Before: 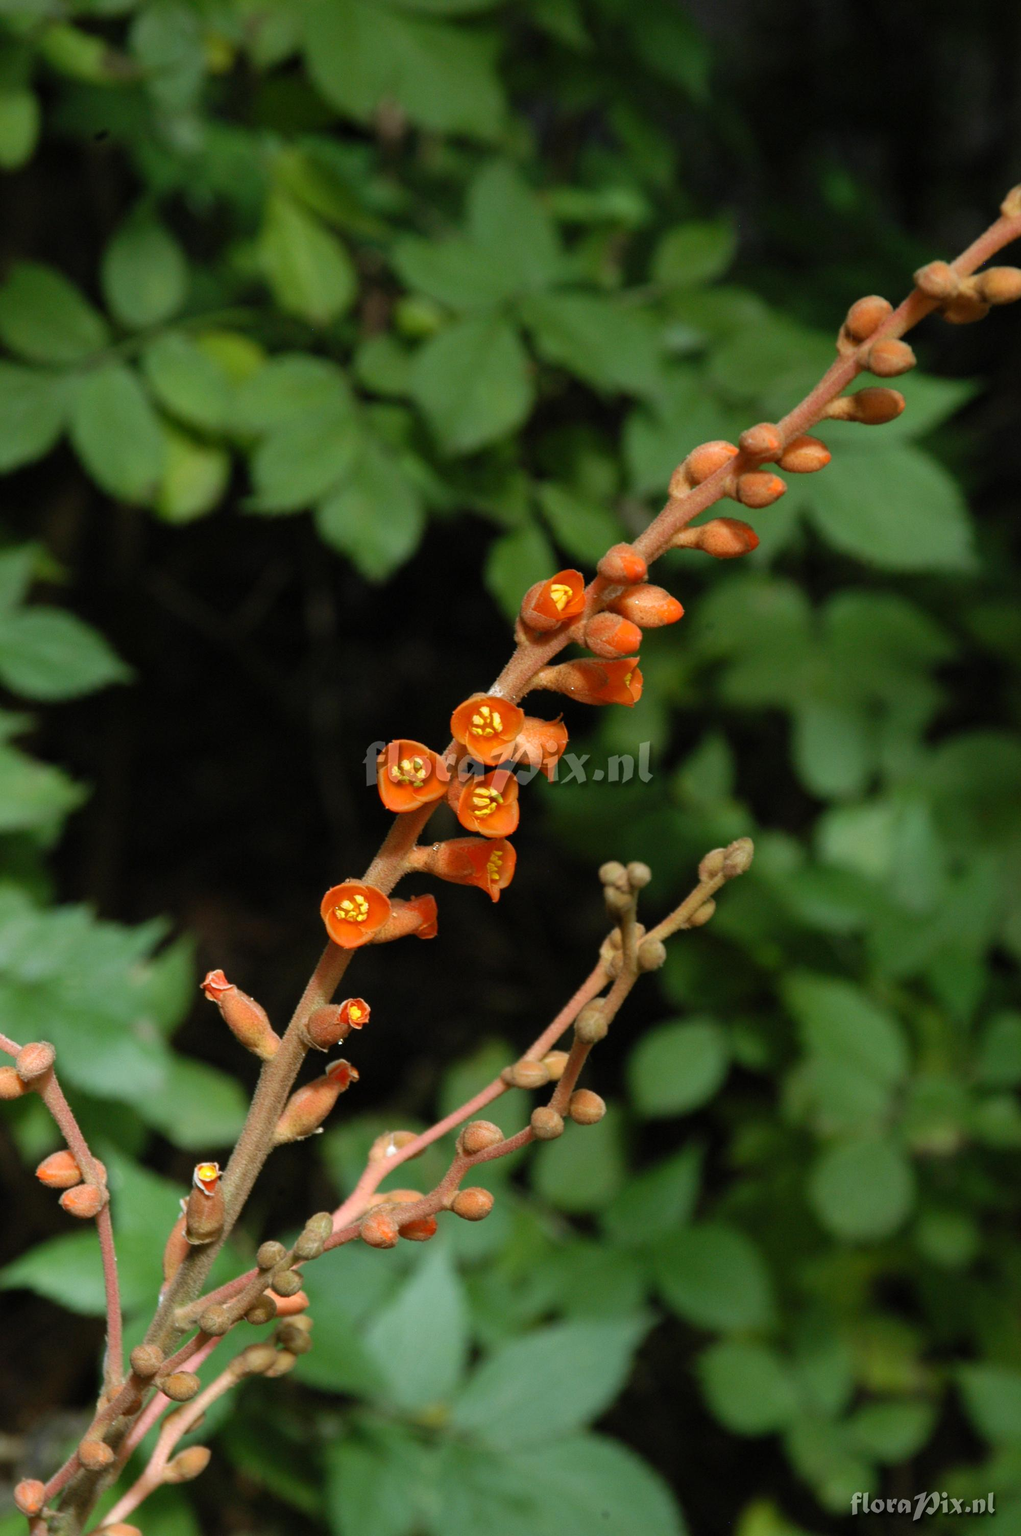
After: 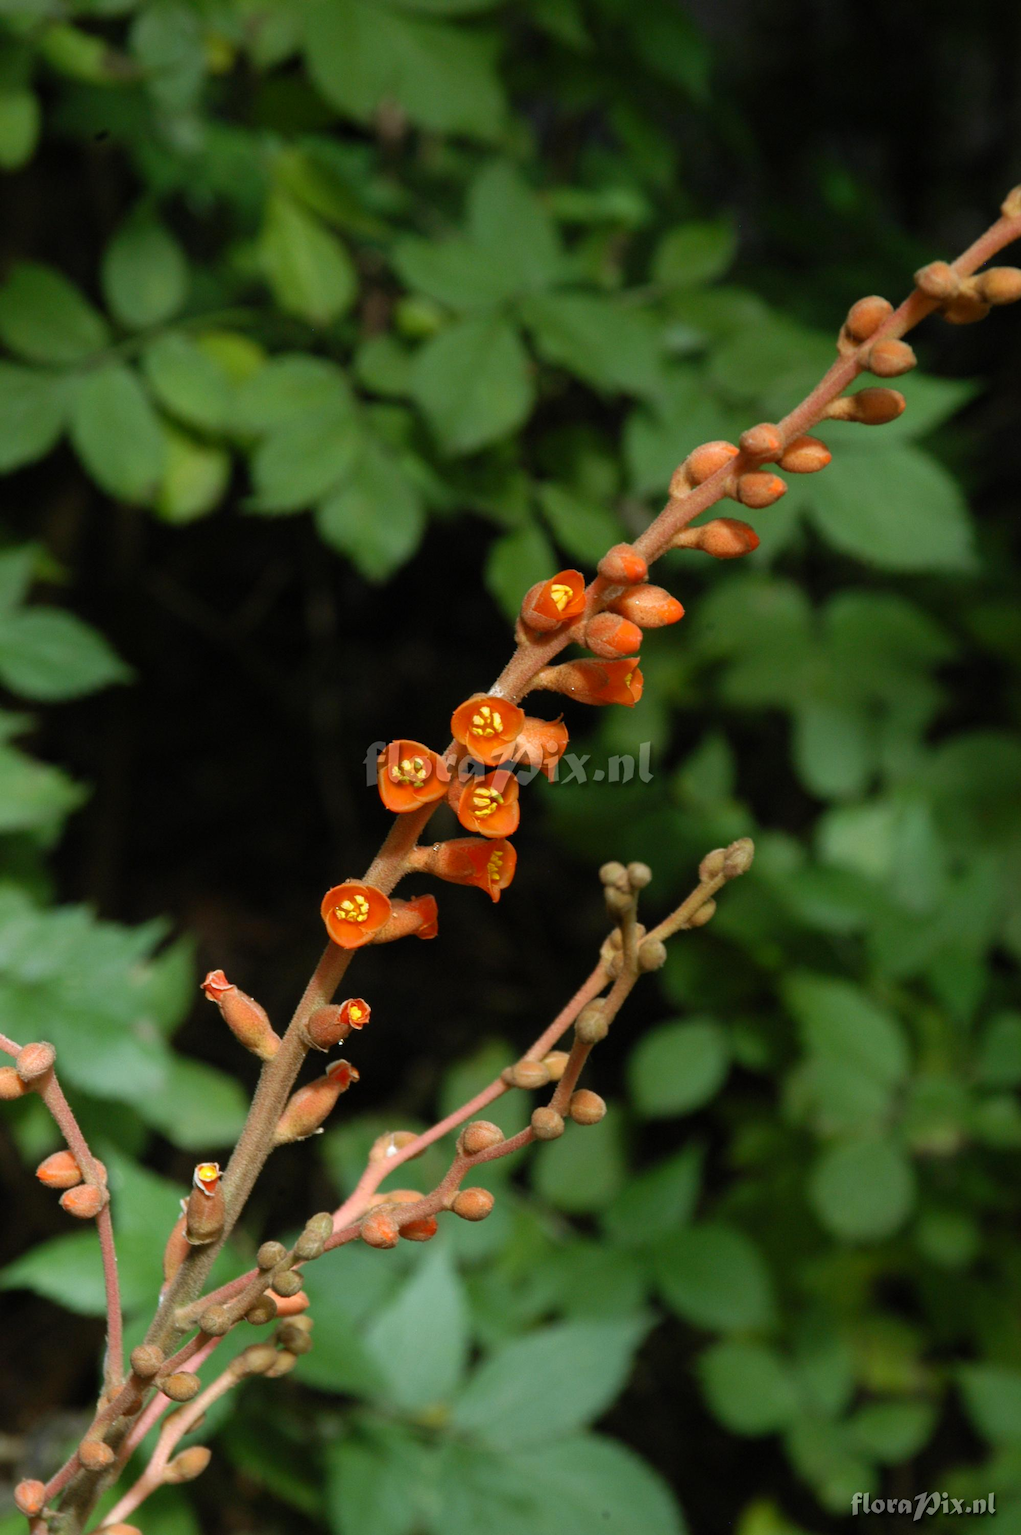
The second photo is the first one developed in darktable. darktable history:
shadows and highlights: shadows -22.75, highlights 46.96, soften with gaussian
